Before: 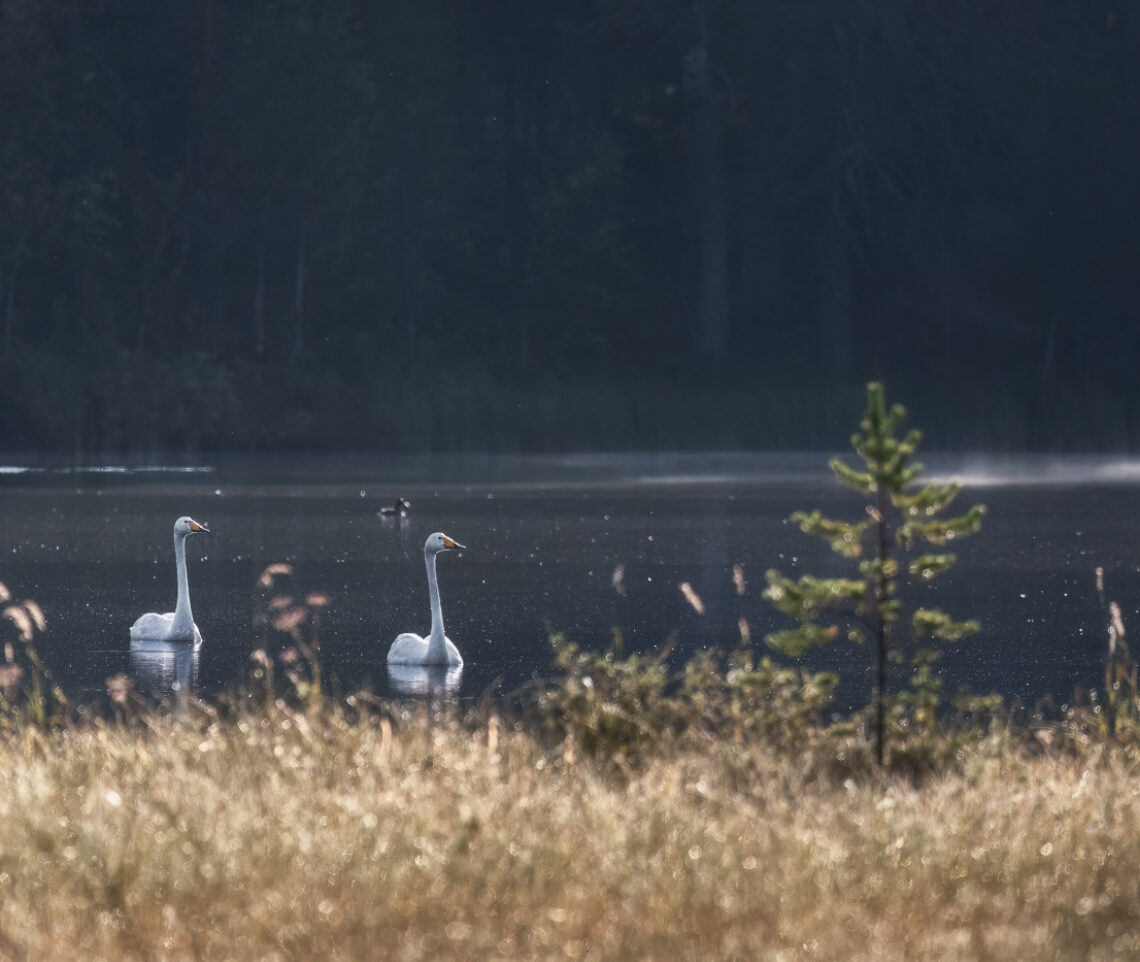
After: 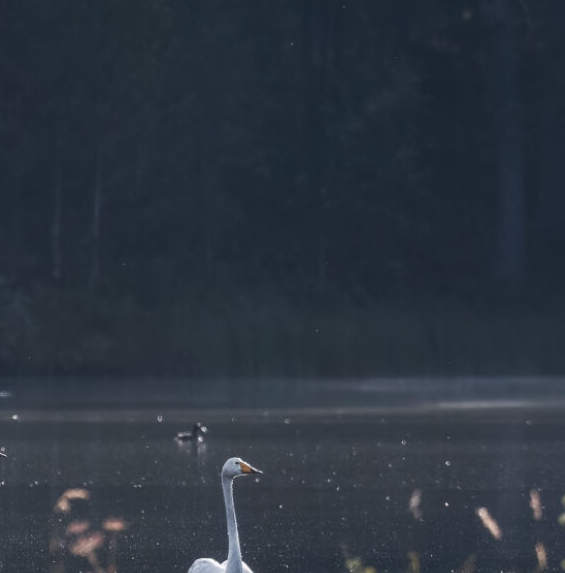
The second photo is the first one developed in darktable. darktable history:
crop: left 17.826%, top 7.841%, right 32.592%, bottom 32.543%
